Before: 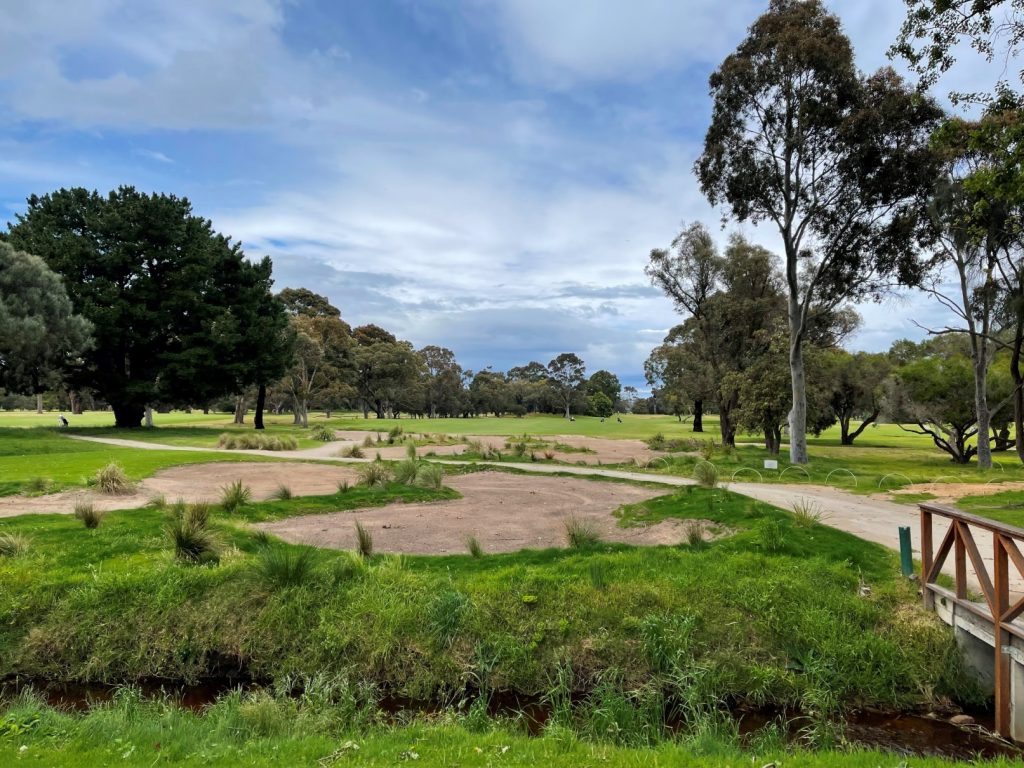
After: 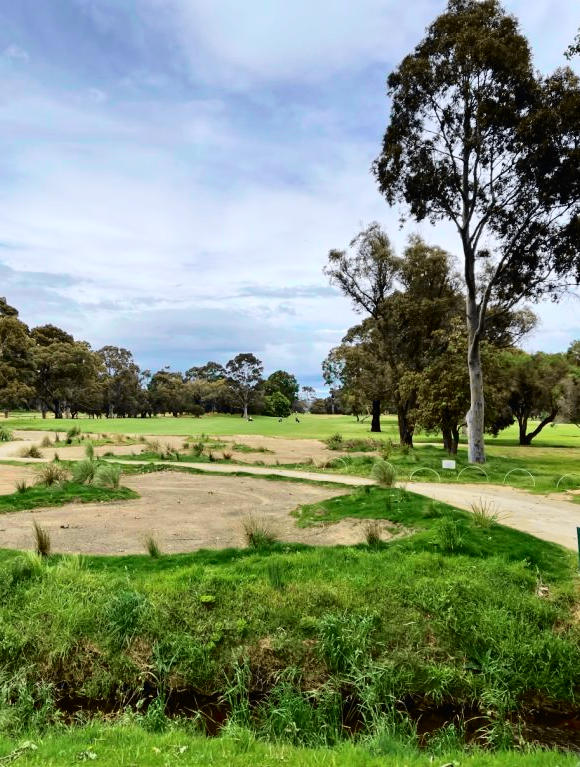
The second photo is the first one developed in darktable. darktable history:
crop: left 31.458%, top 0%, right 11.876%
tone curve: curves: ch0 [(0, 0.011) (0.053, 0.026) (0.174, 0.115) (0.398, 0.444) (0.673, 0.775) (0.829, 0.906) (0.991, 0.981)]; ch1 [(0, 0) (0.276, 0.206) (0.409, 0.383) (0.473, 0.458) (0.492, 0.499) (0.521, 0.502) (0.546, 0.543) (0.585, 0.617) (0.659, 0.686) (0.78, 0.8) (1, 1)]; ch2 [(0, 0) (0.438, 0.449) (0.473, 0.469) (0.503, 0.5) (0.523, 0.538) (0.562, 0.598) (0.612, 0.635) (0.695, 0.713) (1, 1)], color space Lab, independent channels, preserve colors none
